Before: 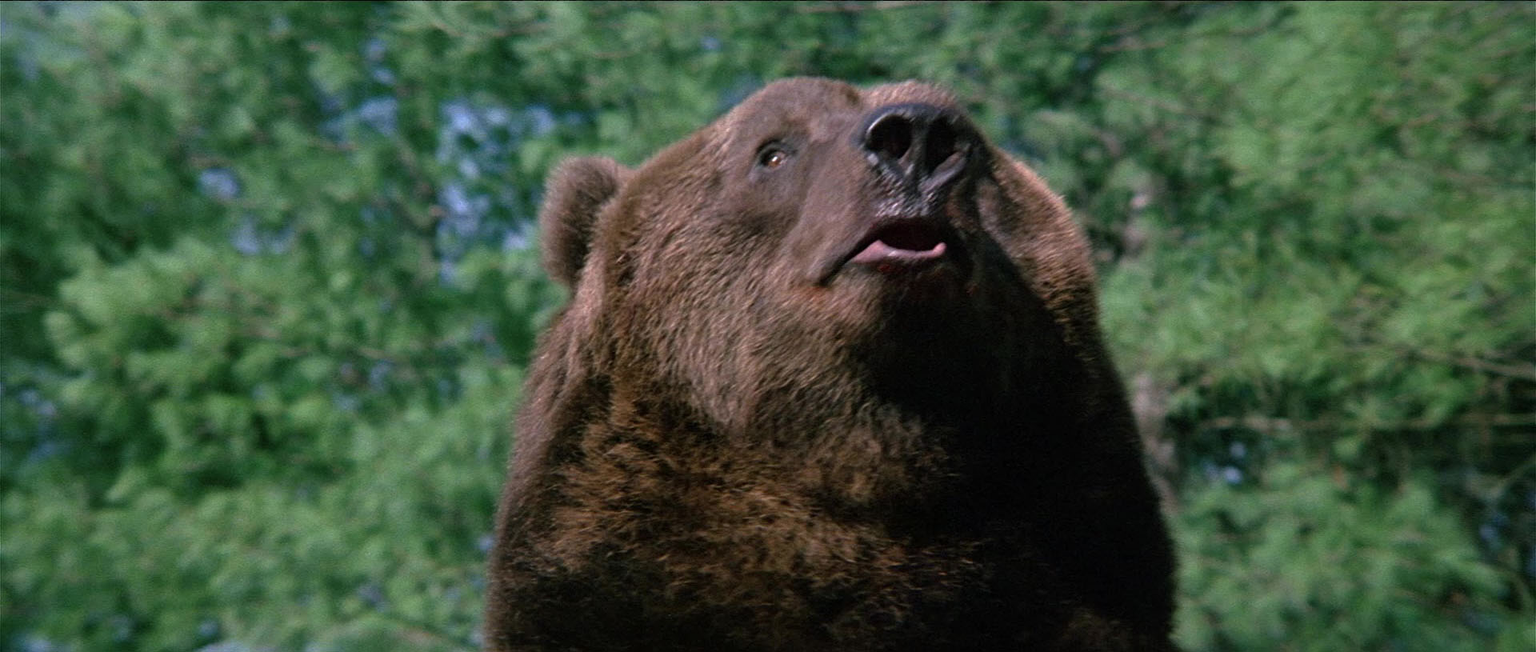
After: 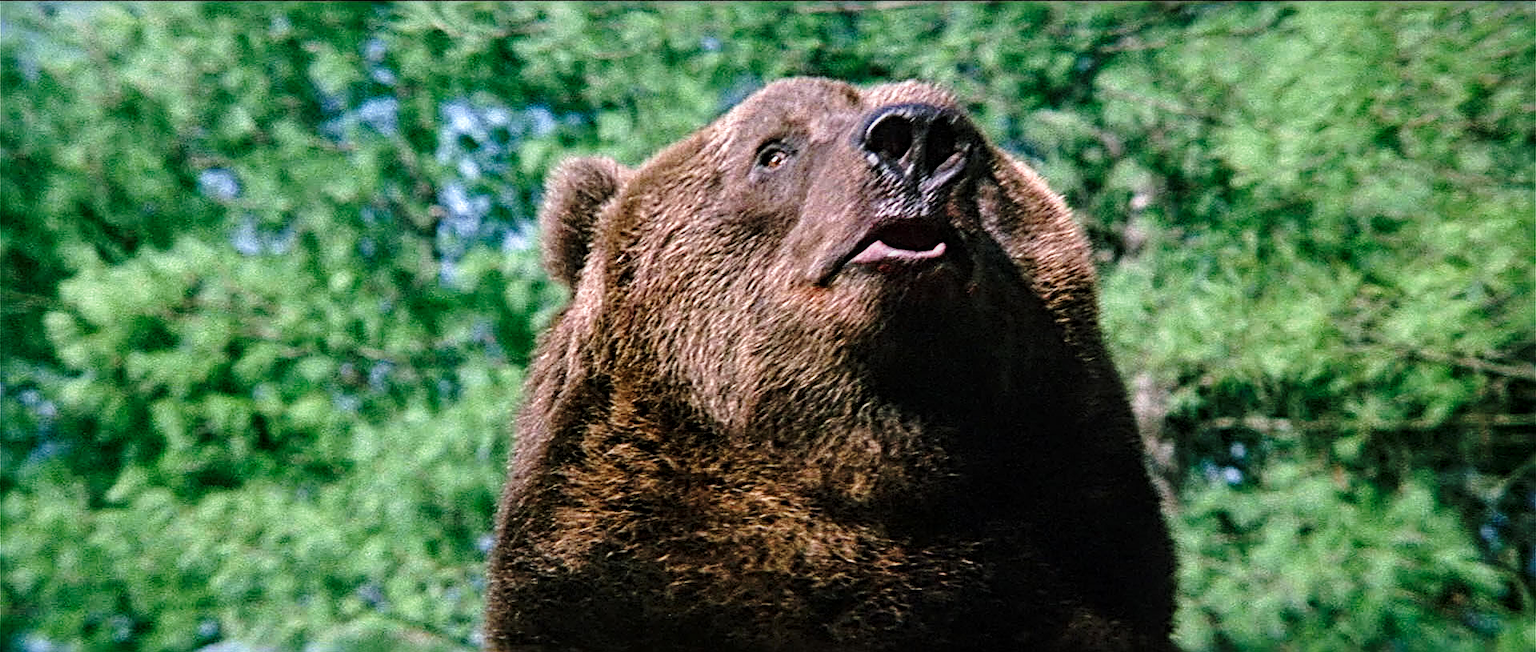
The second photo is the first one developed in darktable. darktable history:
local contrast: on, module defaults
sharpen: radius 3.69, amount 0.928
base curve: curves: ch0 [(0, 0) (0.026, 0.03) (0.109, 0.232) (0.351, 0.748) (0.669, 0.968) (1, 1)], preserve colors none
